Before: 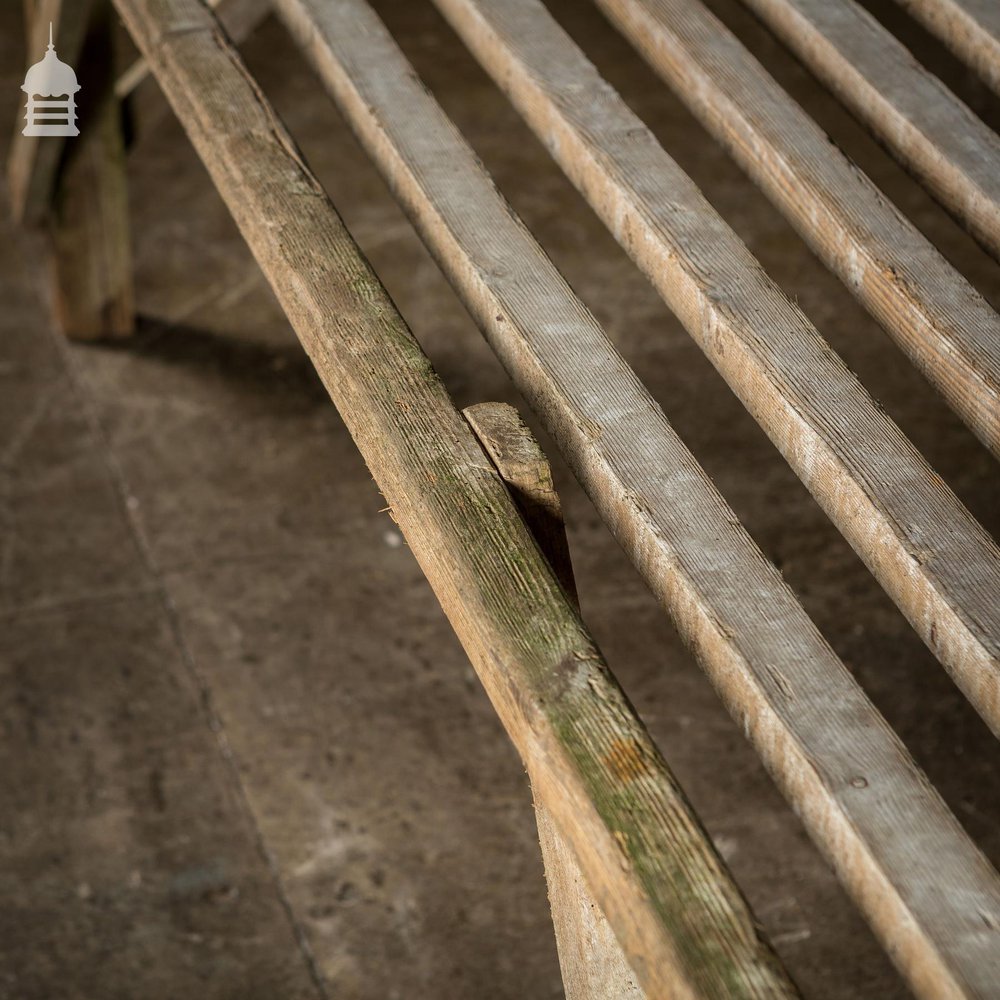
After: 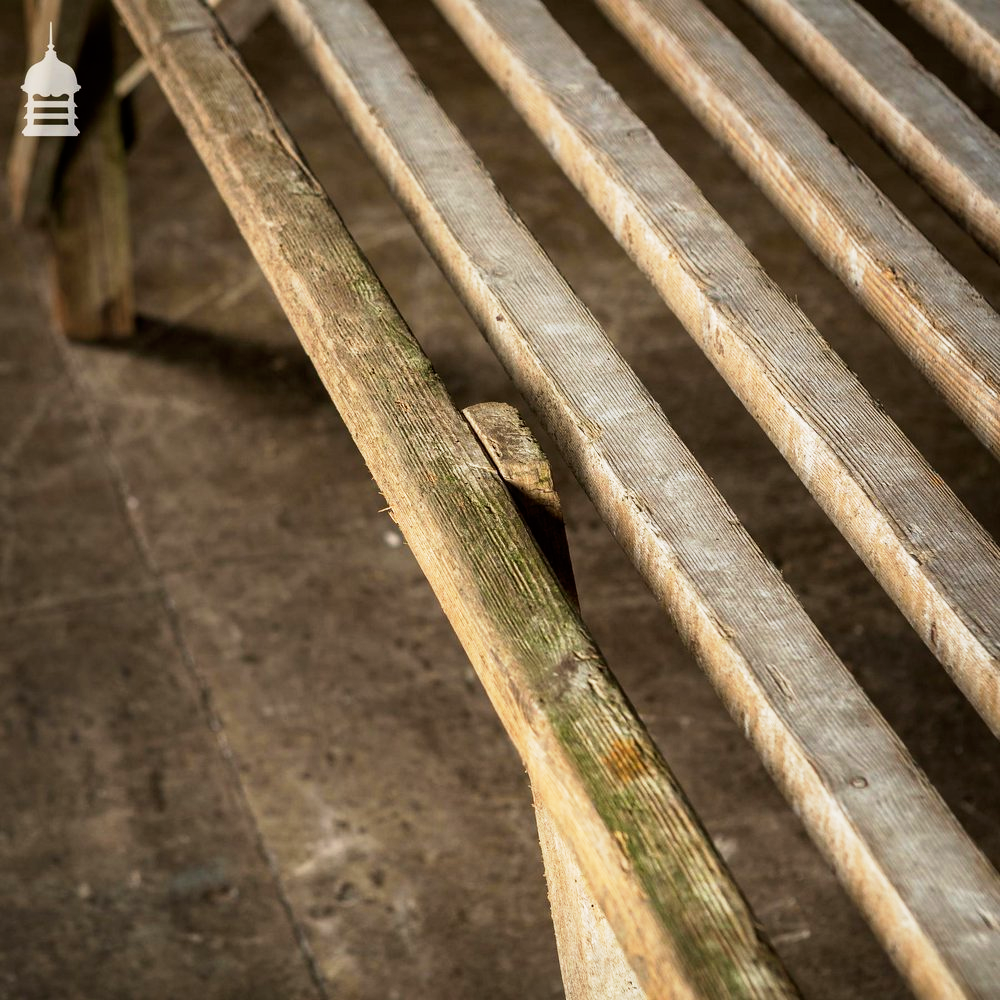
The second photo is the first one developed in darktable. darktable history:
exposure: exposure -0.141 EV, compensate highlight preservation false
base curve: curves: ch0 [(0, 0) (0.005, 0.002) (0.193, 0.295) (0.399, 0.664) (0.75, 0.928) (1, 1)], preserve colors none
